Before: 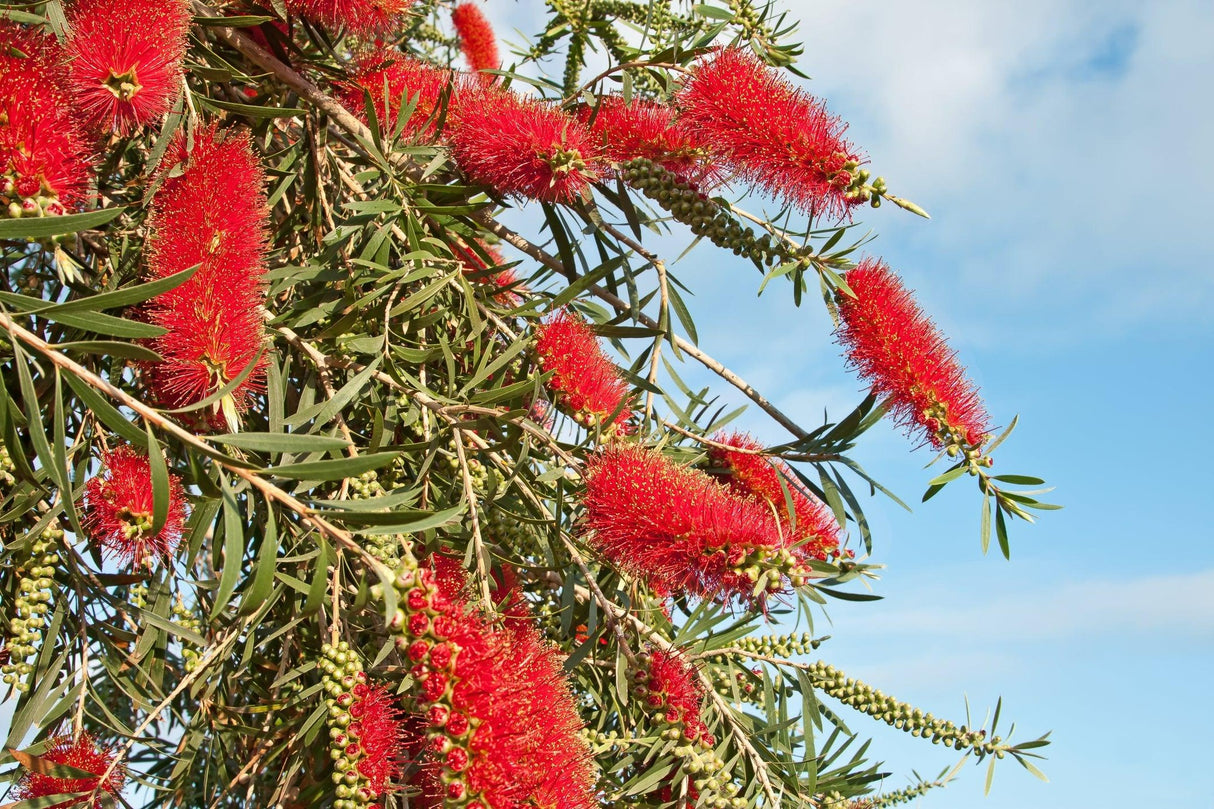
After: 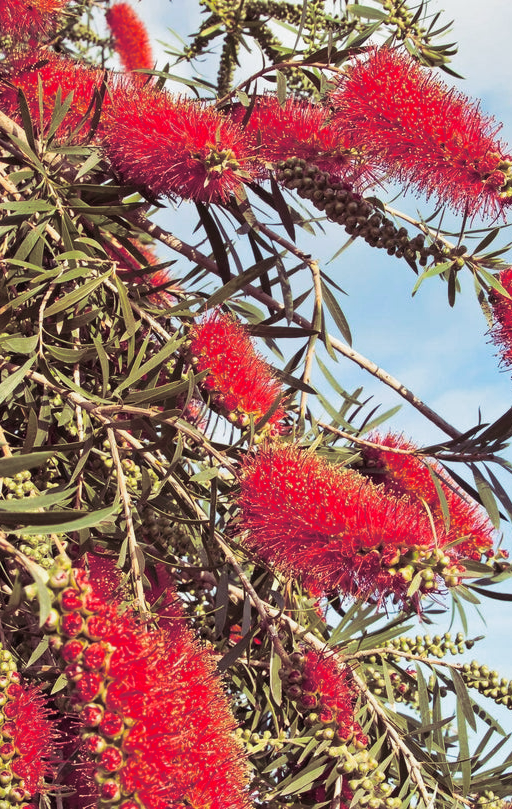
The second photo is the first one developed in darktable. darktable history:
crop: left 28.583%, right 29.231%
split-toning: shadows › hue 316.8°, shadows › saturation 0.47, highlights › hue 201.6°, highlights › saturation 0, balance -41.97, compress 28.01%
contrast brightness saturation: contrast 0.04, saturation 0.07
